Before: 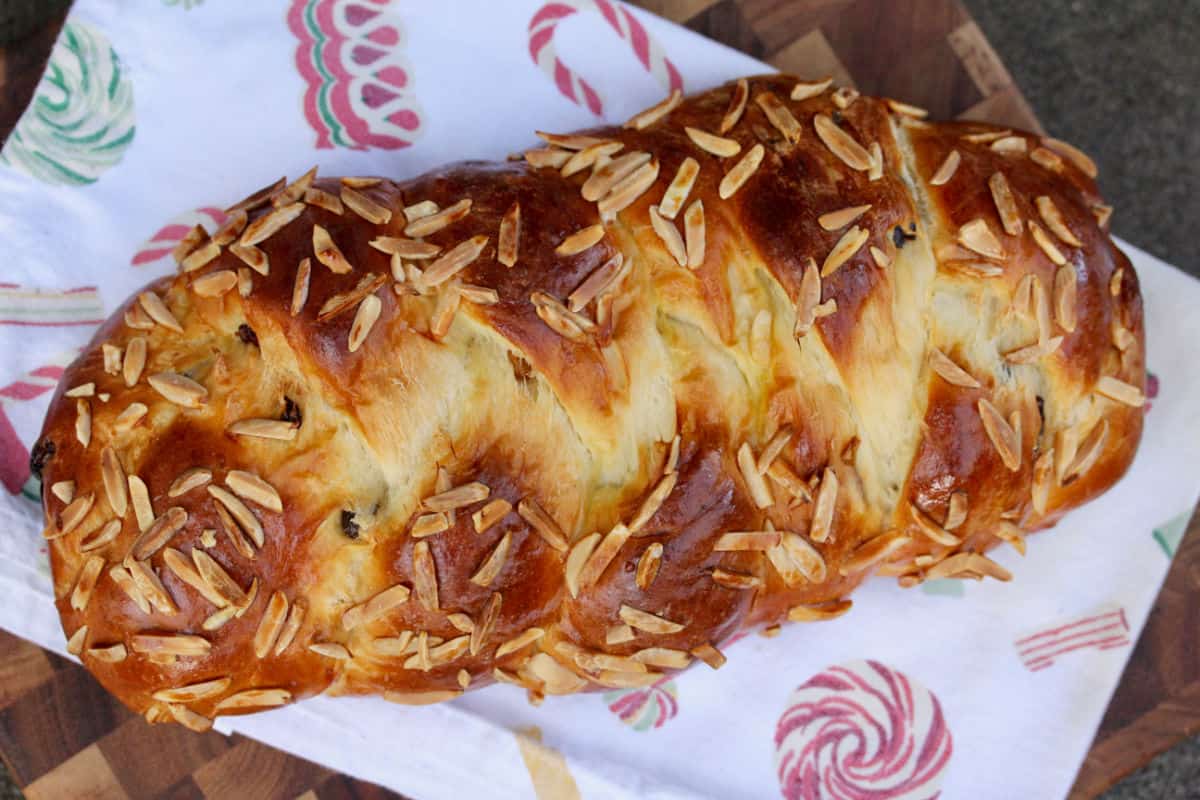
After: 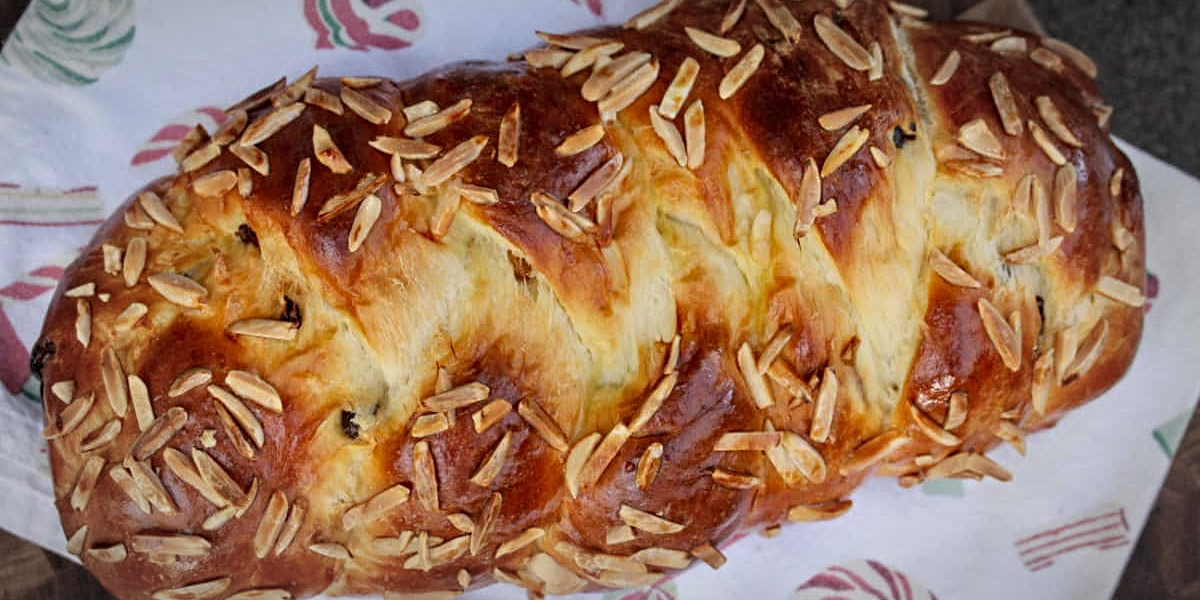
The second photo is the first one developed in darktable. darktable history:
vignetting: fall-off start 67.8%, fall-off radius 67.31%, automatic ratio true
crop and rotate: top 12.519%, bottom 12.432%
contrast equalizer: octaves 7, y [[0.406, 0.494, 0.589, 0.753, 0.877, 0.999], [0.5 ×6], [0.5 ×6], [0 ×6], [0 ×6]], mix 0.191
